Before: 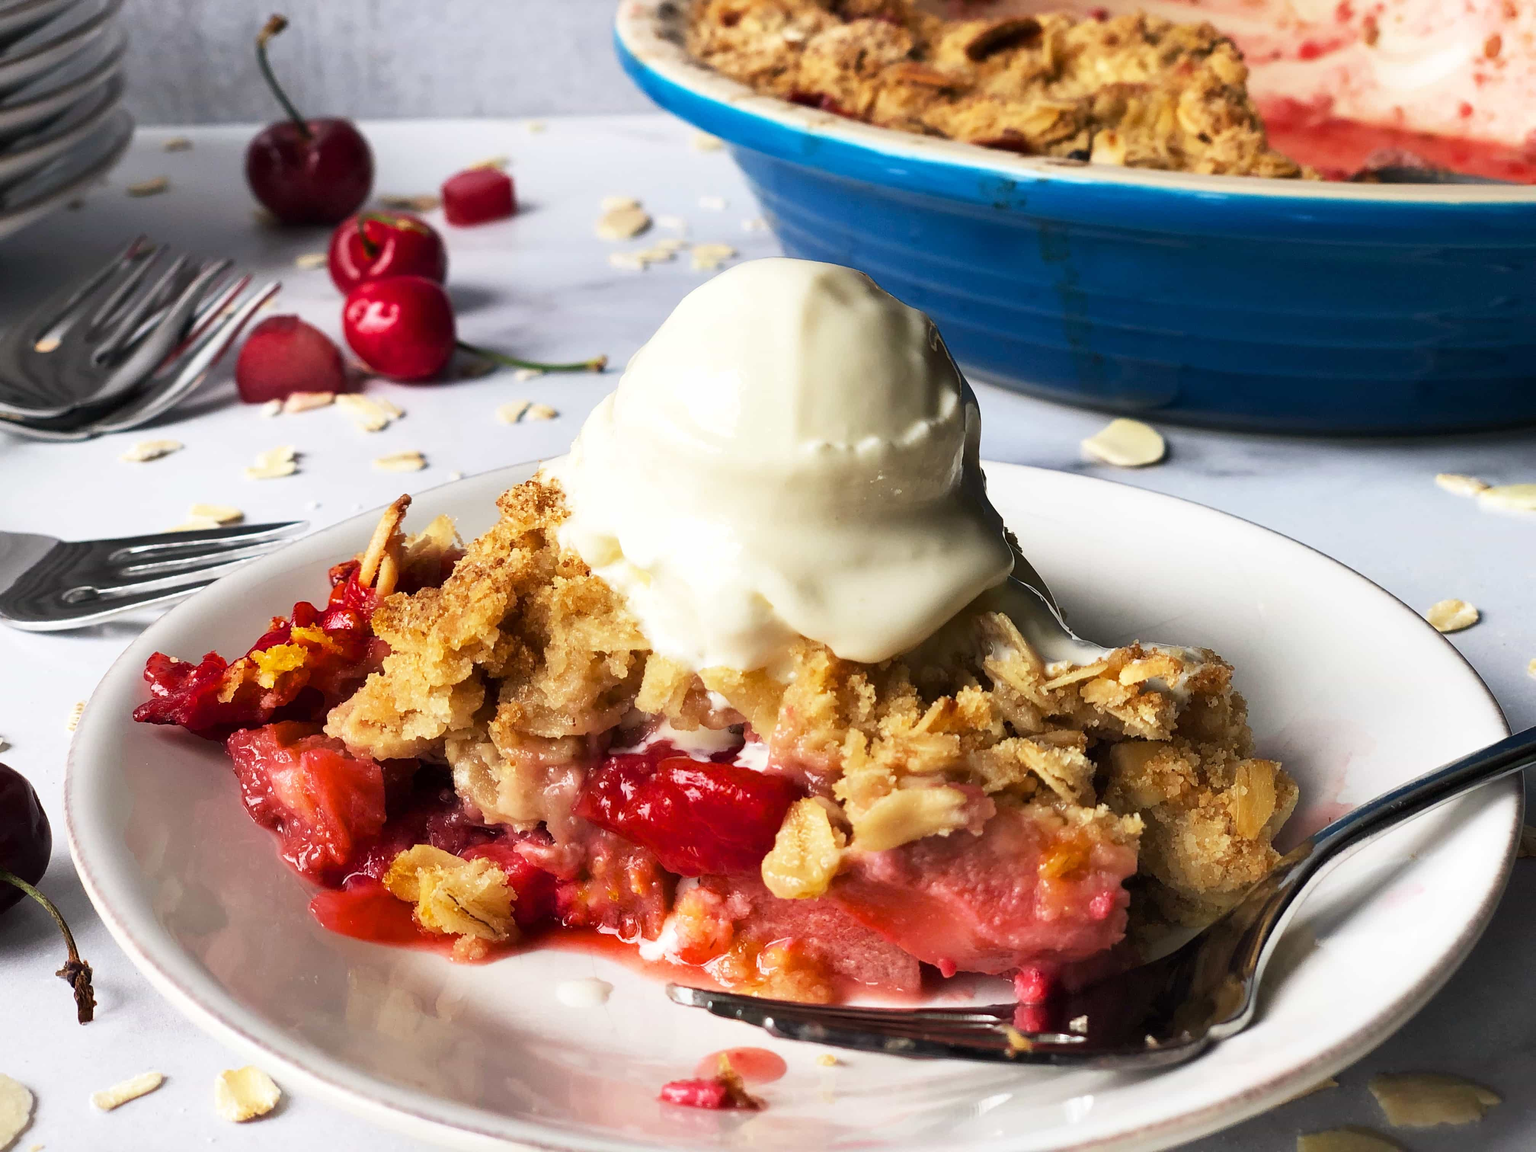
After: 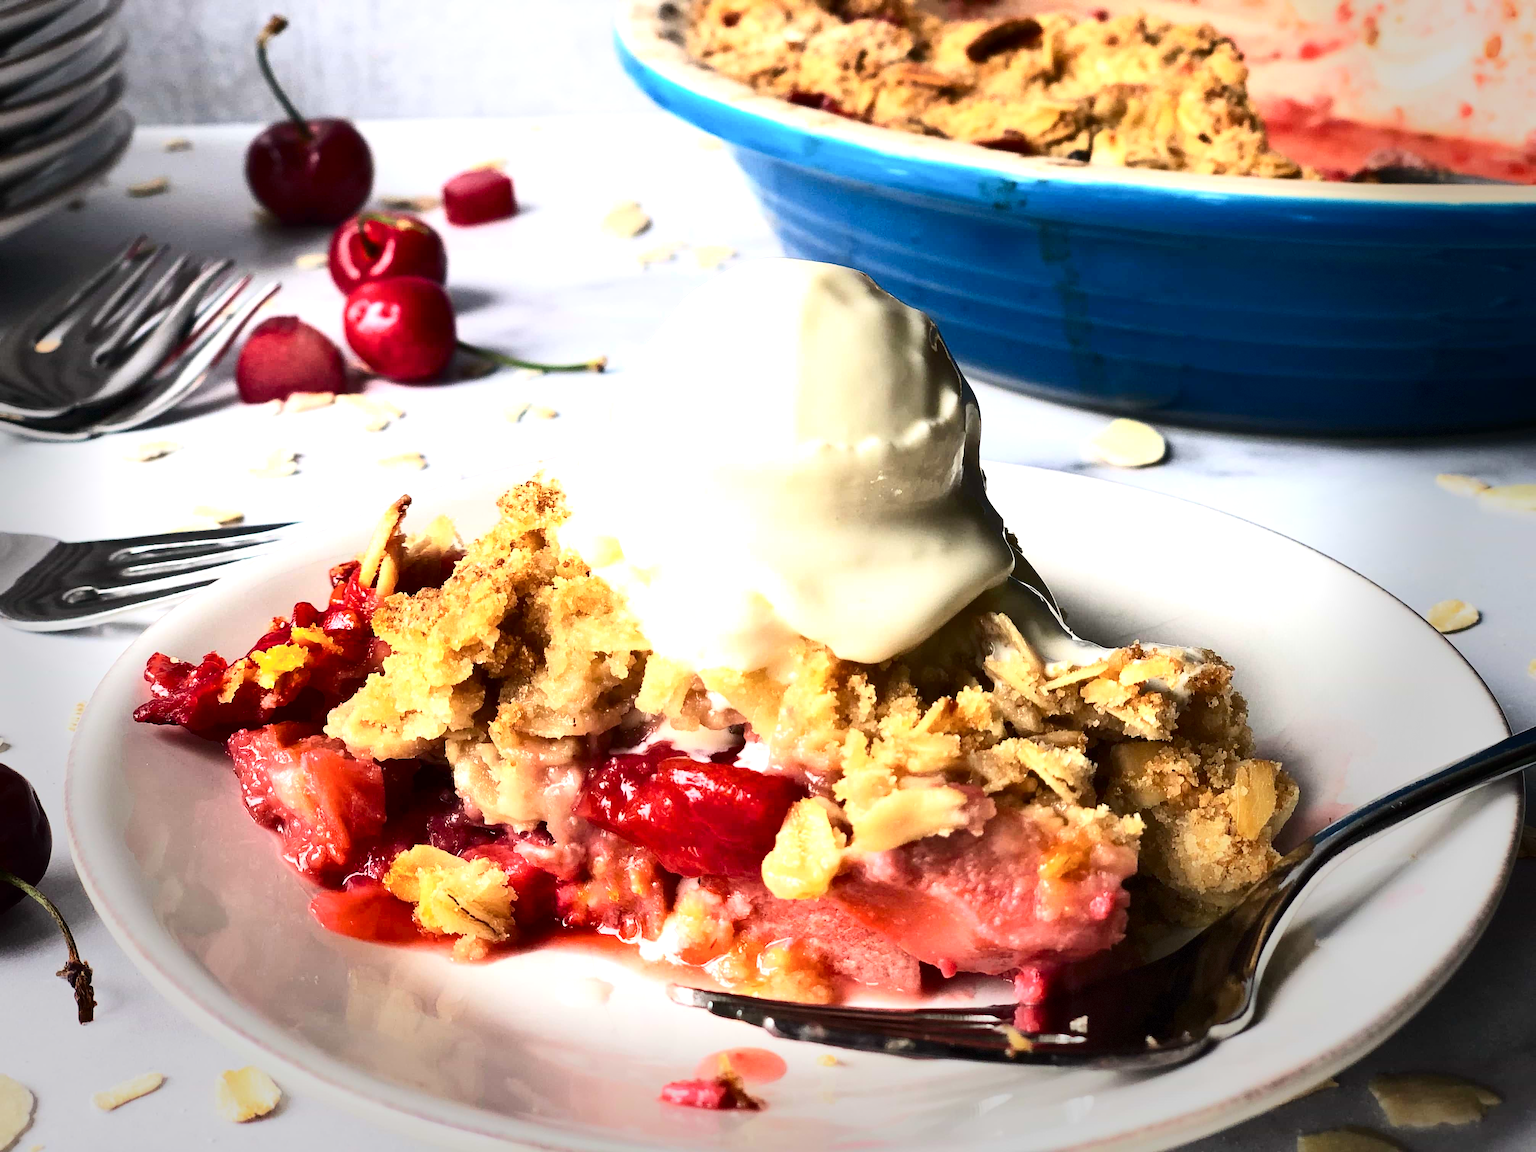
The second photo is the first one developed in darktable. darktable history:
contrast brightness saturation: contrast 0.28
vignetting: fall-off start 68.33%, fall-off radius 30%, saturation 0.042, center (-0.066, -0.311), width/height ratio 0.992, shape 0.85, dithering 8-bit output
exposure: black level correction 0, exposure 0.7 EV, compensate exposure bias true, compensate highlight preservation false
